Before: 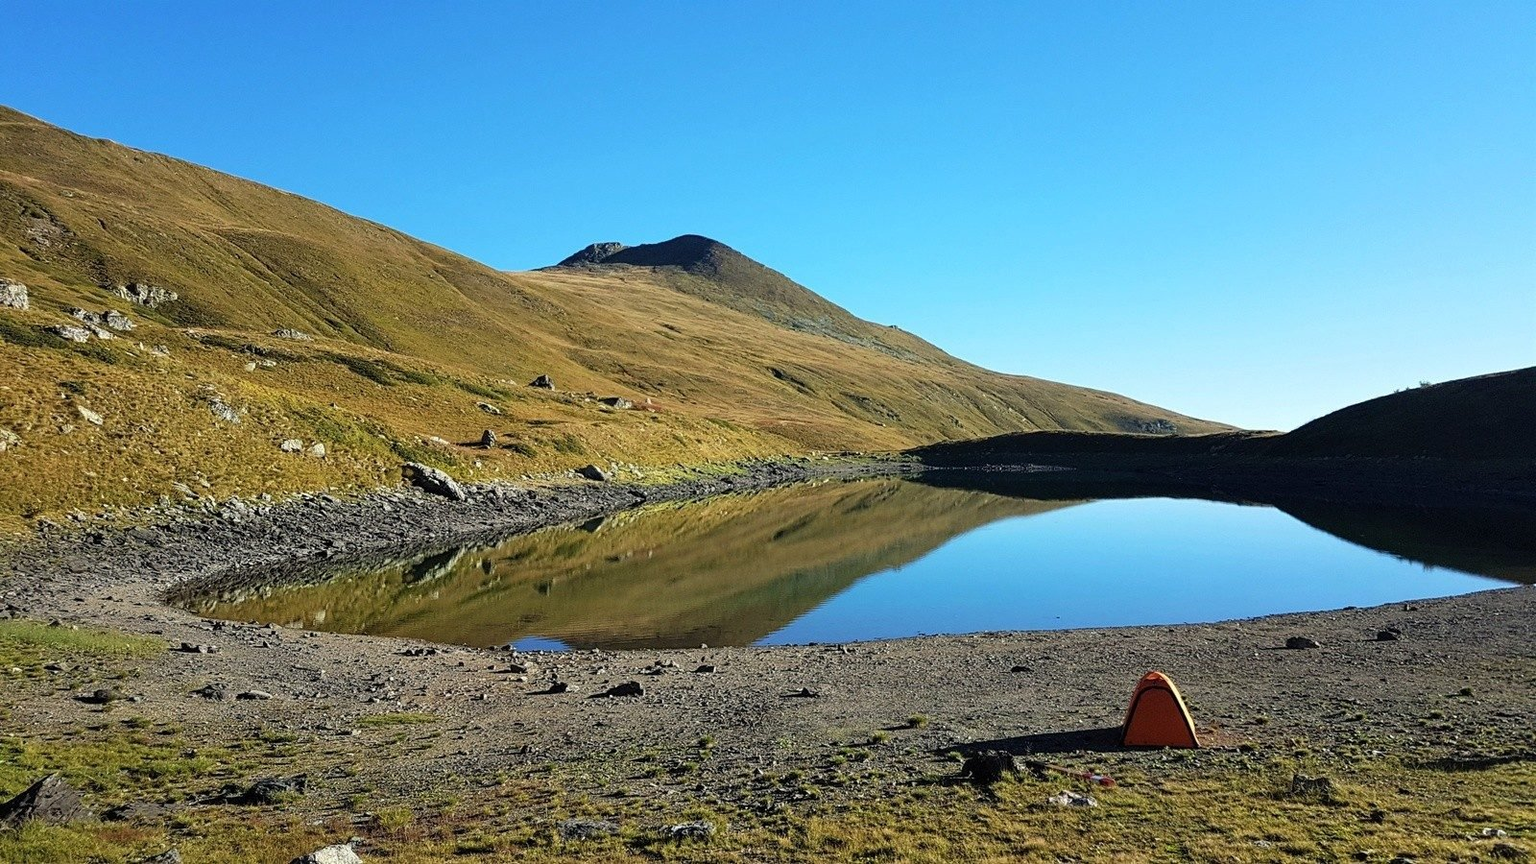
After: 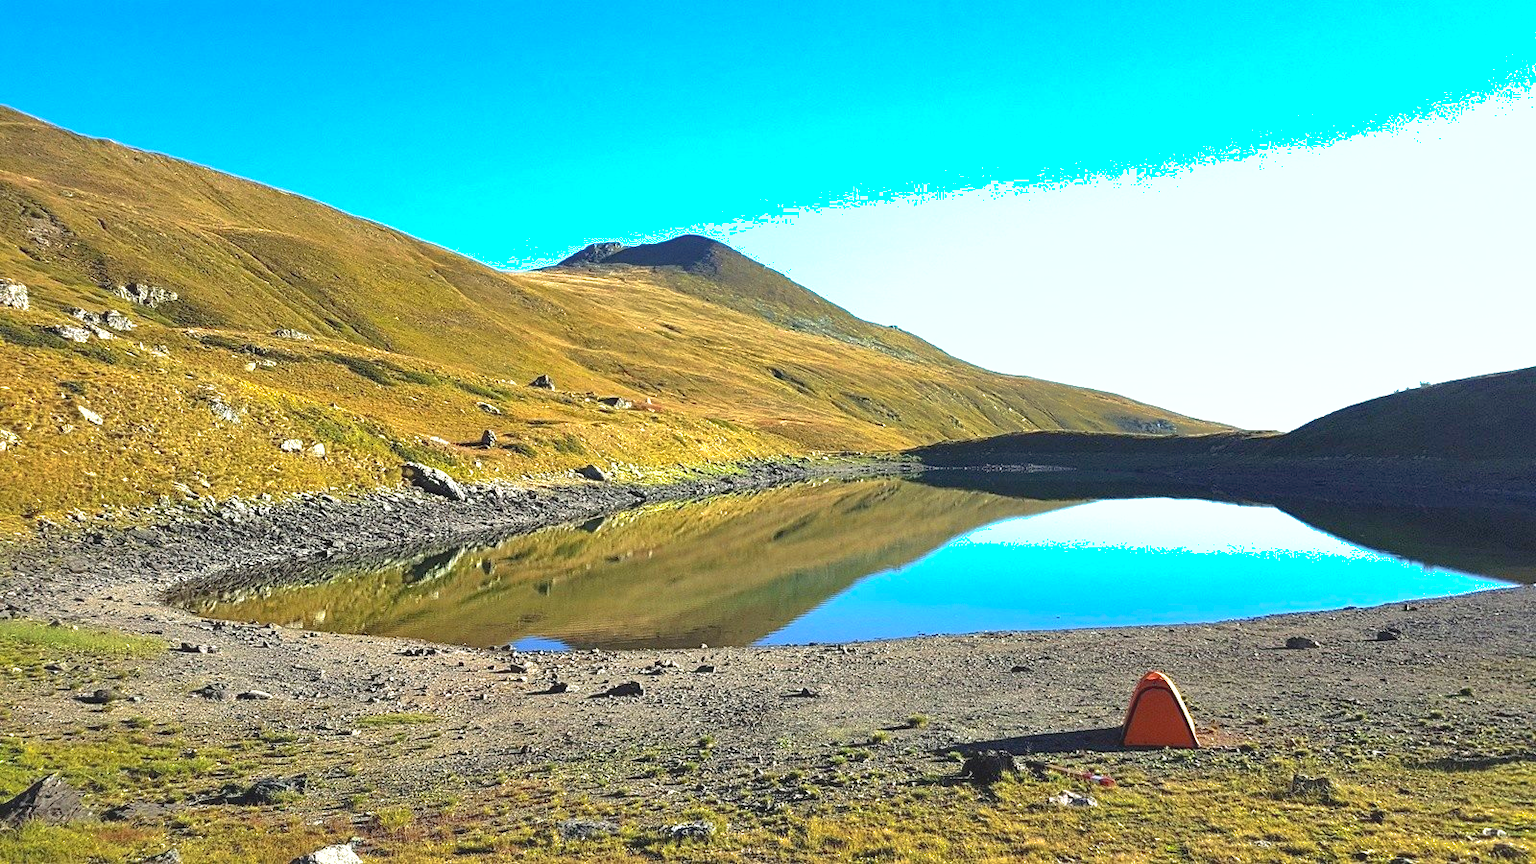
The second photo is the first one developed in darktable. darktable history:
contrast brightness saturation: contrast -0.118
exposure: black level correction 0, exposure 1.199 EV, compensate highlight preservation false
shadows and highlights: highlights color adjustment 79.31%
